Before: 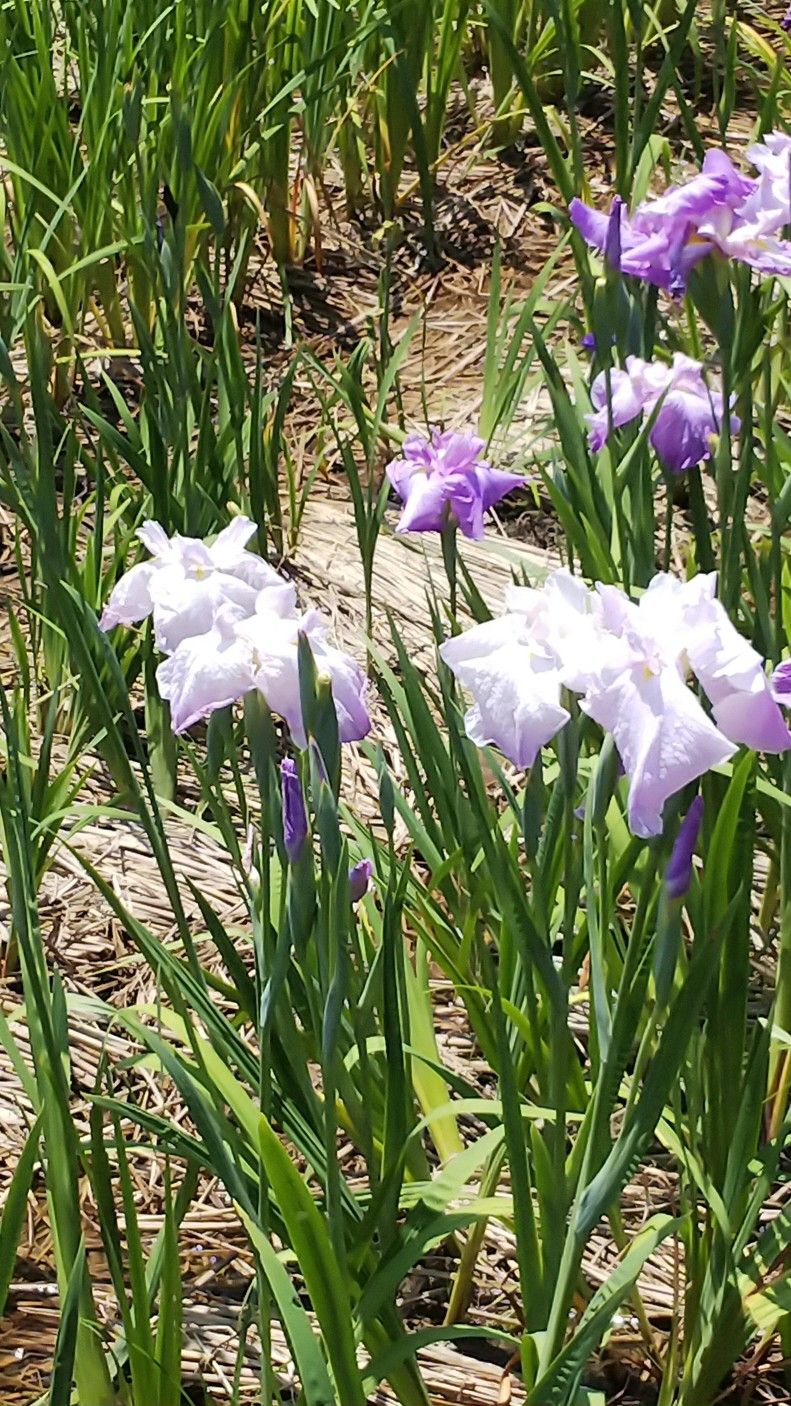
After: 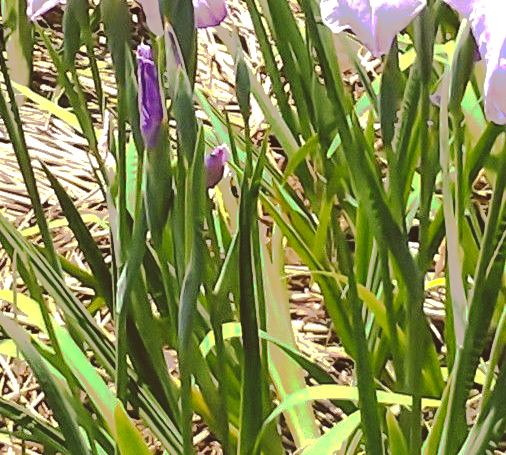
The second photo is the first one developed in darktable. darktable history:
color correction: highlights a* 6.14, highlights b* 8.24, shadows a* 6.56, shadows b* 7.23, saturation 0.926
crop: left 18.23%, top 50.786%, right 17.693%, bottom 16.811%
tone curve: curves: ch0 [(0, 0) (0.003, 0.118) (0.011, 0.118) (0.025, 0.122) (0.044, 0.131) (0.069, 0.142) (0.1, 0.155) (0.136, 0.168) (0.177, 0.183) (0.224, 0.216) (0.277, 0.265) (0.335, 0.337) (0.399, 0.415) (0.468, 0.506) (0.543, 0.586) (0.623, 0.665) (0.709, 0.716) (0.801, 0.737) (0.898, 0.744) (1, 1)], preserve colors none
exposure: exposure 0.766 EV, compensate highlight preservation false
